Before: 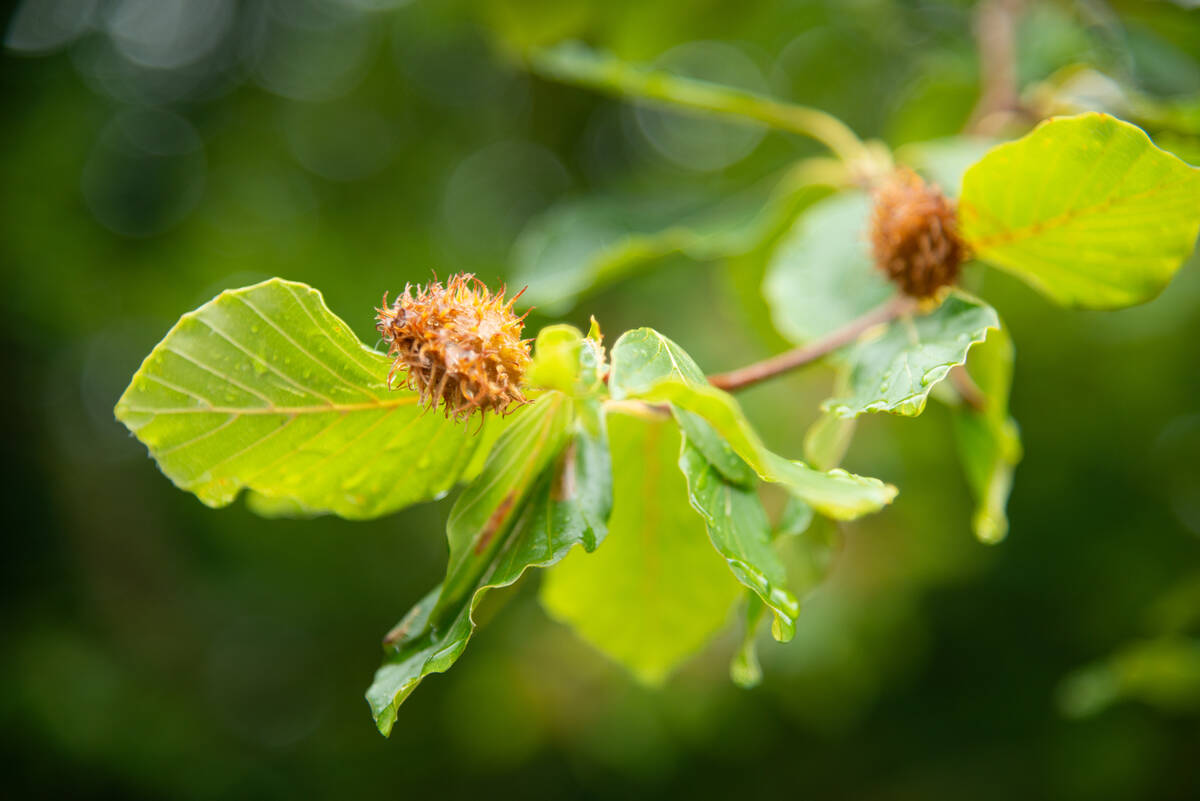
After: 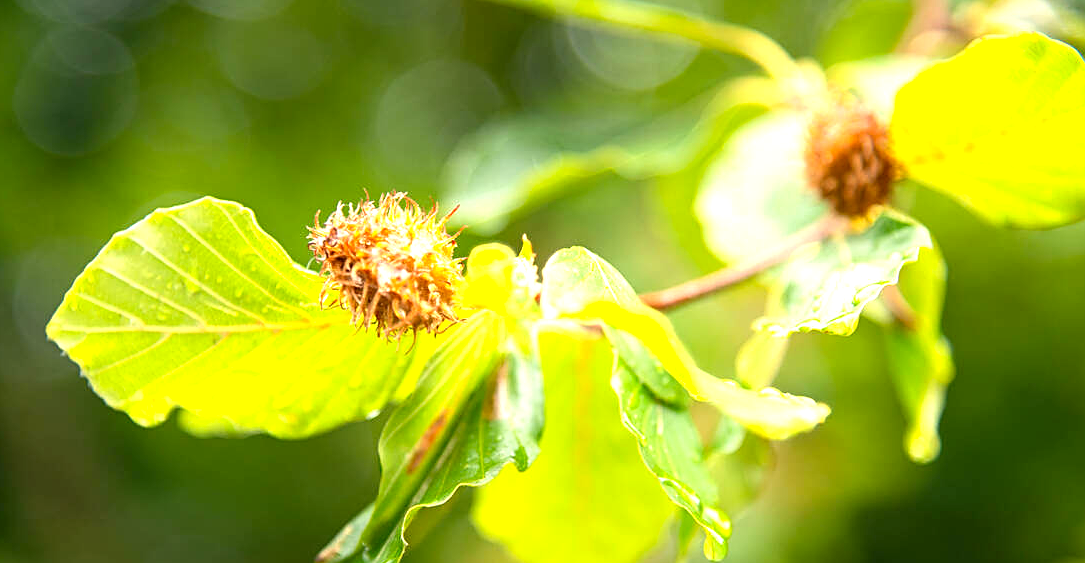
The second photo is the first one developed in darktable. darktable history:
exposure: black level correction 0.001, exposure 0.955 EV, compensate exposure bias true, compensate highlight preservation false
crop: left 5.71%, top 10.217%, right 3.795%, bottom 19.408%
color correction: highlights a* 3.81, highlights b* 5.11
tone equalizer: smoothing diameter 24.88%, edges refinement/feathering 9.67, preserve details guided filter
sharpen: on, module defaults
